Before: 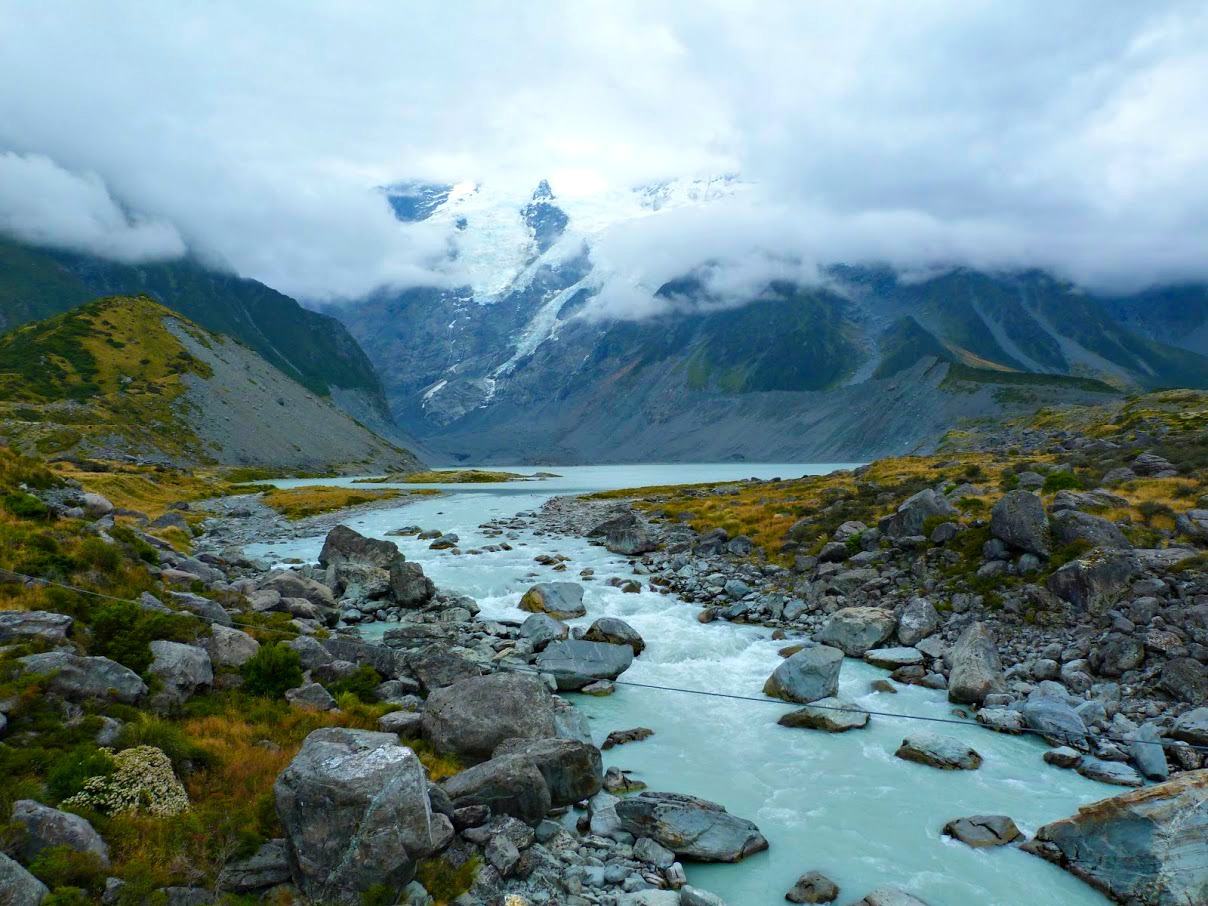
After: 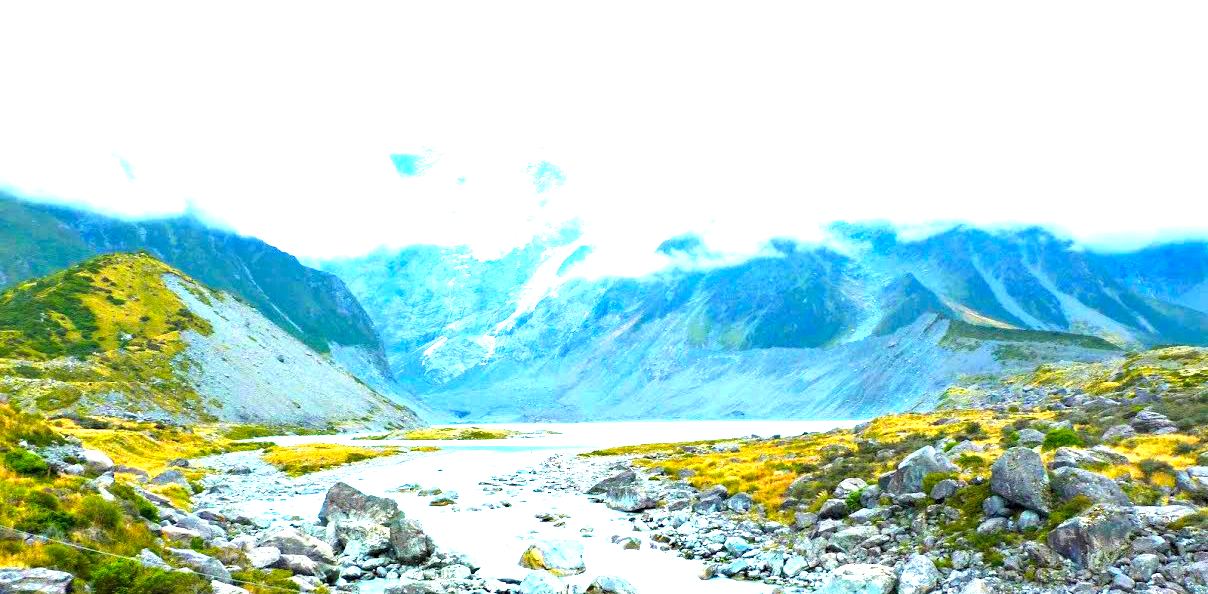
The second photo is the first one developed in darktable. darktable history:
crop and rotate: top 4.848%, bottom 29.503%
color correction: saturation 1.11
exposure: black level correction 0.001, exposure 2.607 EV, compensate exposure bias true, compensate highlight preservation false
